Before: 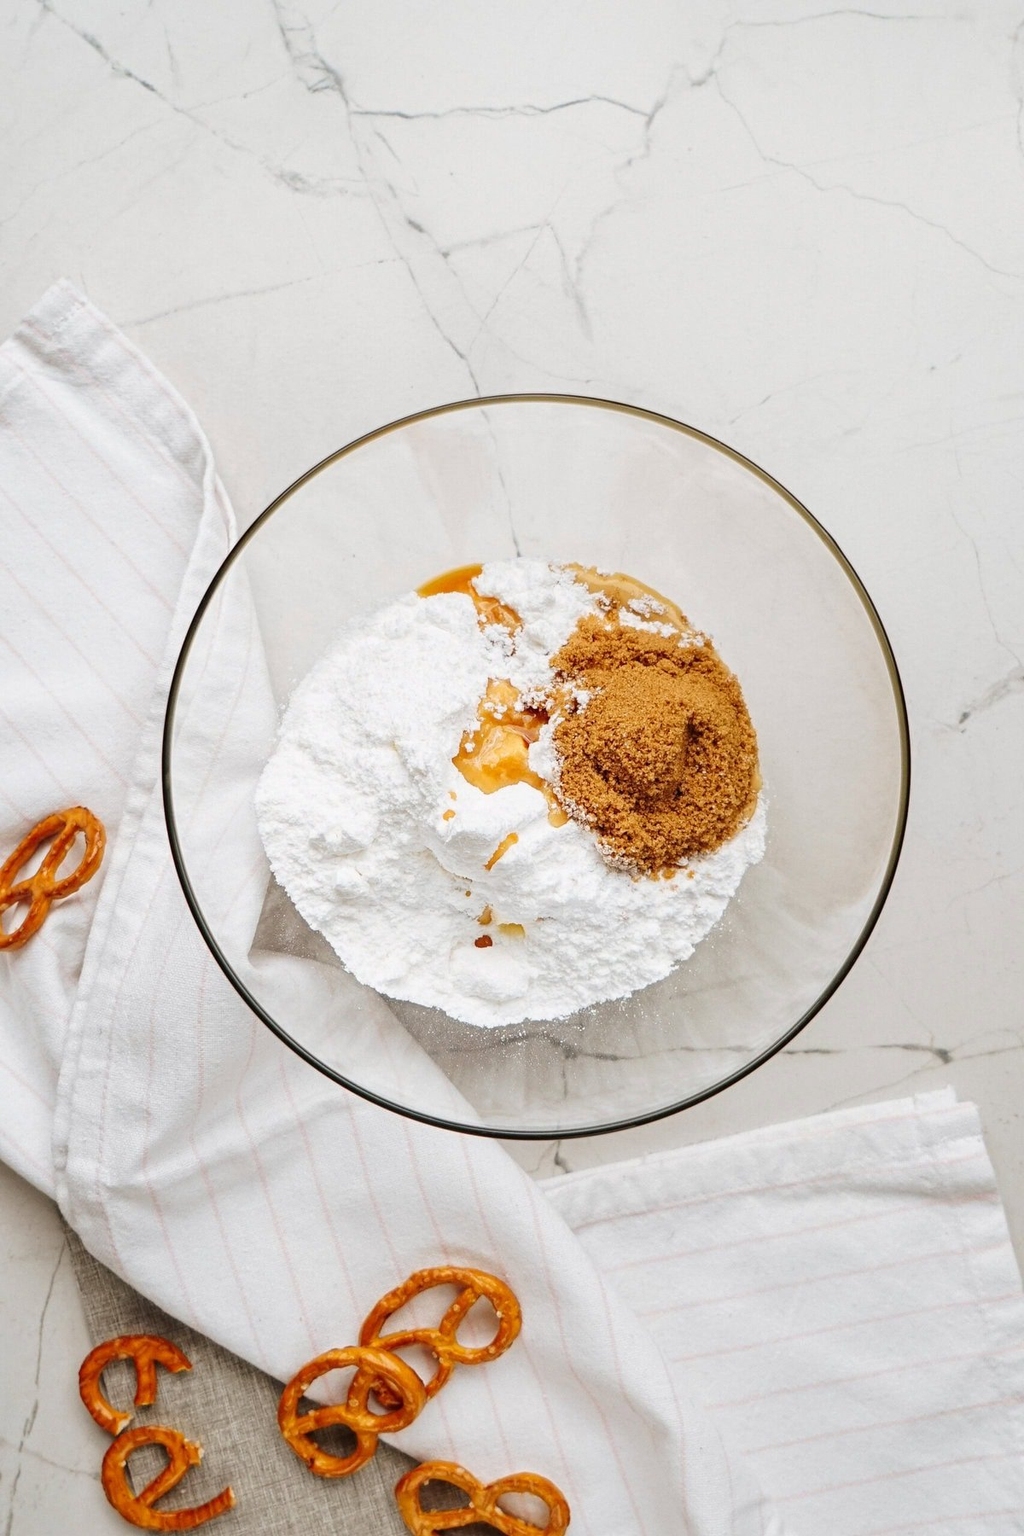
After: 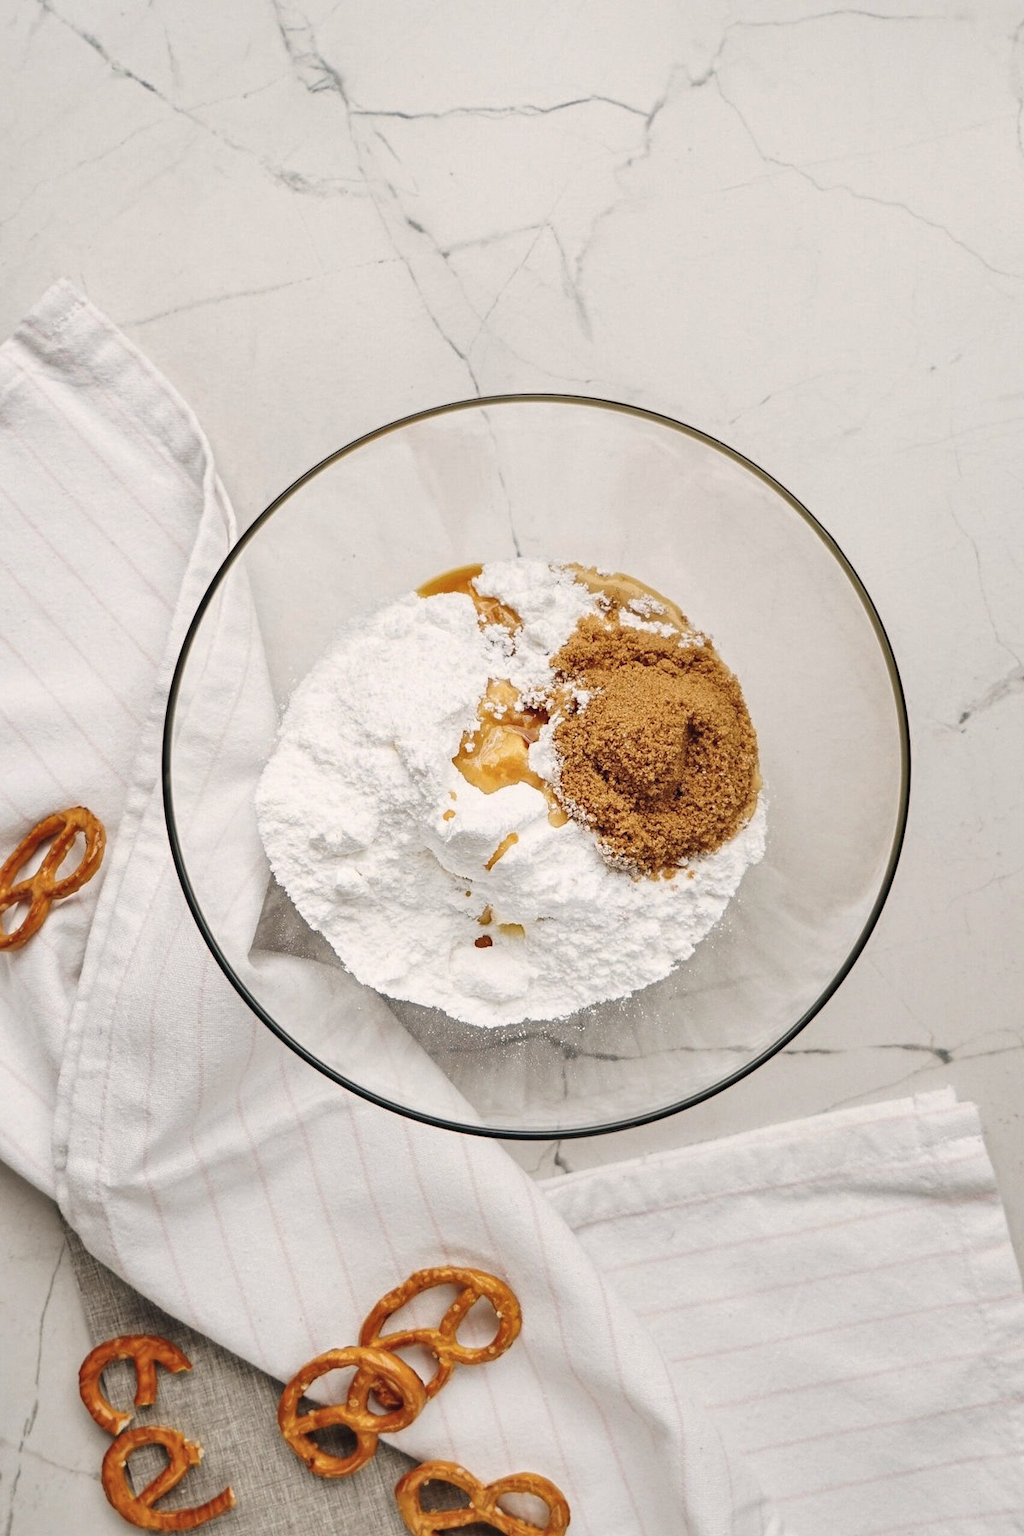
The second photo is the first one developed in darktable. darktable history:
color correction: highlights a* 2.75, highlights b* 5.01, shadows a* -2.72, shadows b* -4.87, saturation 0.798
shadows and highlights: shadows 32.18, highlights -31.27, soften with gaussian
